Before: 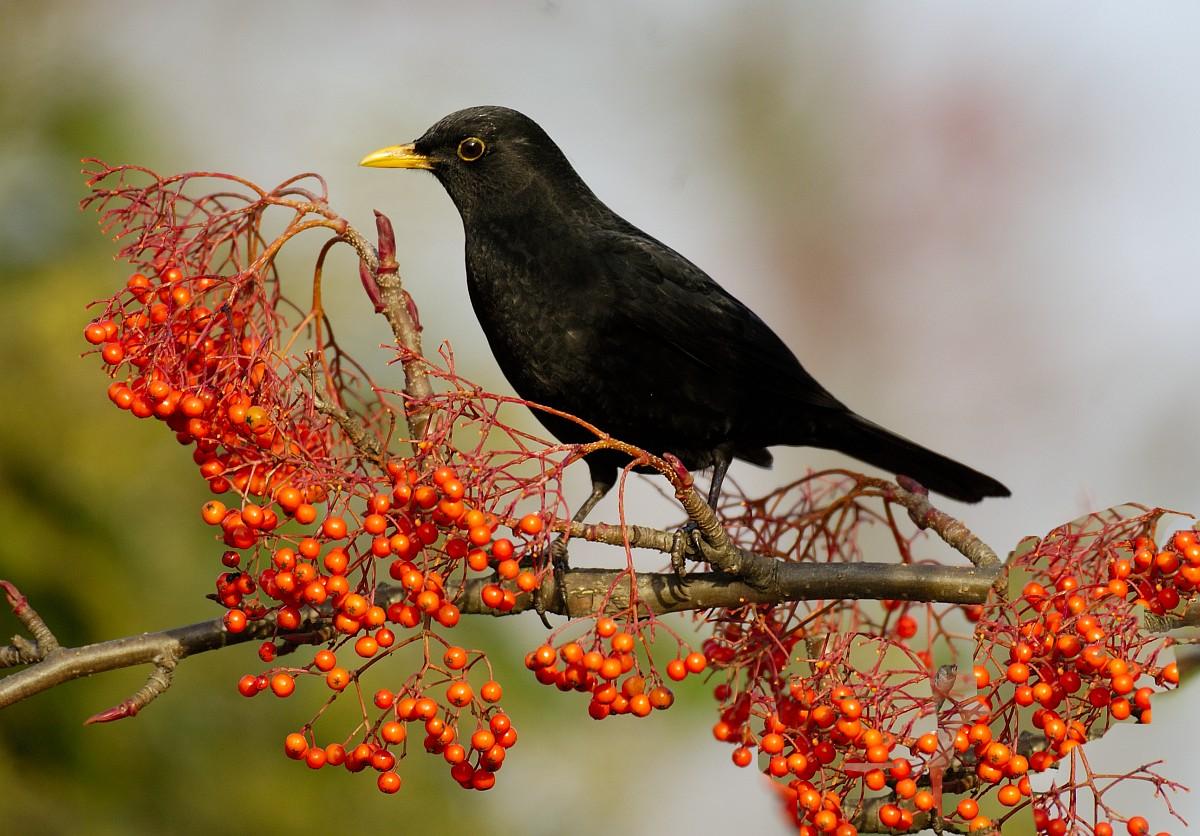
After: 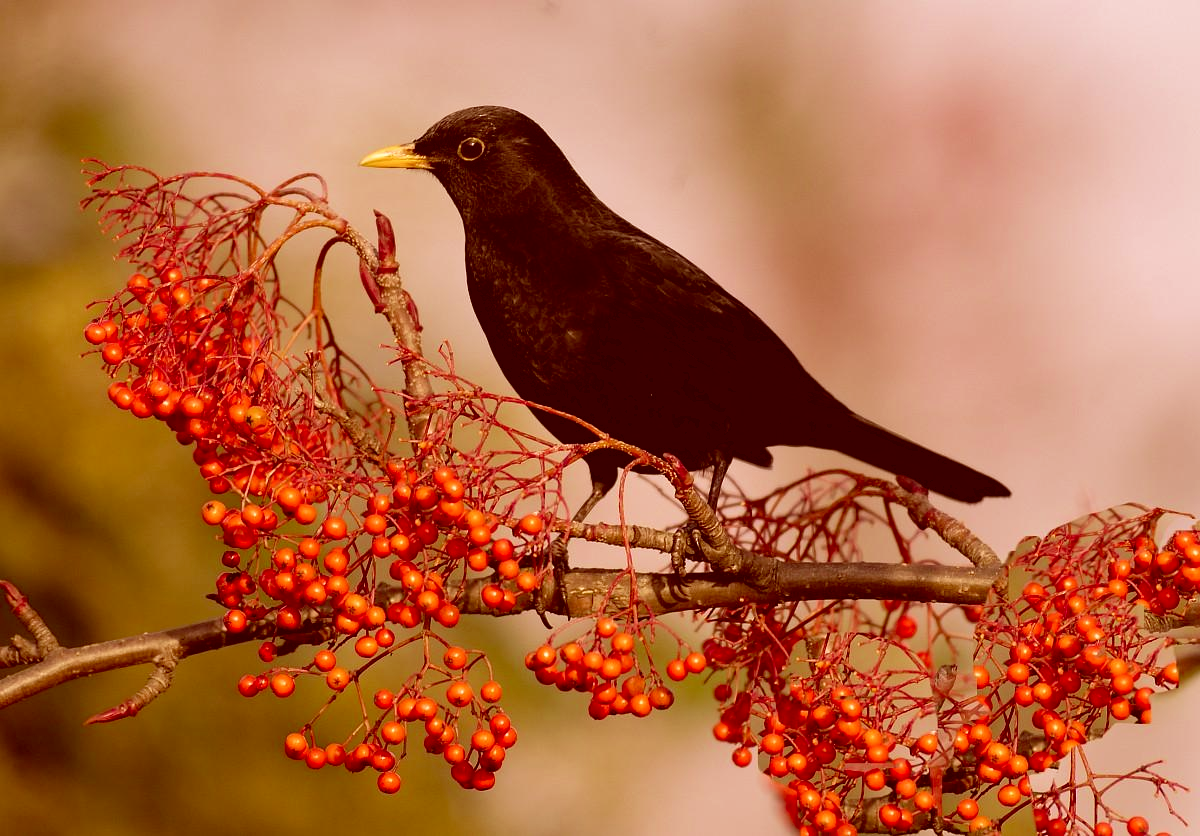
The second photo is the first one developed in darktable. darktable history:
velvia: on, module defaults
color correction: highlights a* 9.48, highlights b* 8.83, shadows a* 39.99, shadows b* 39.85, saturation 0.808
